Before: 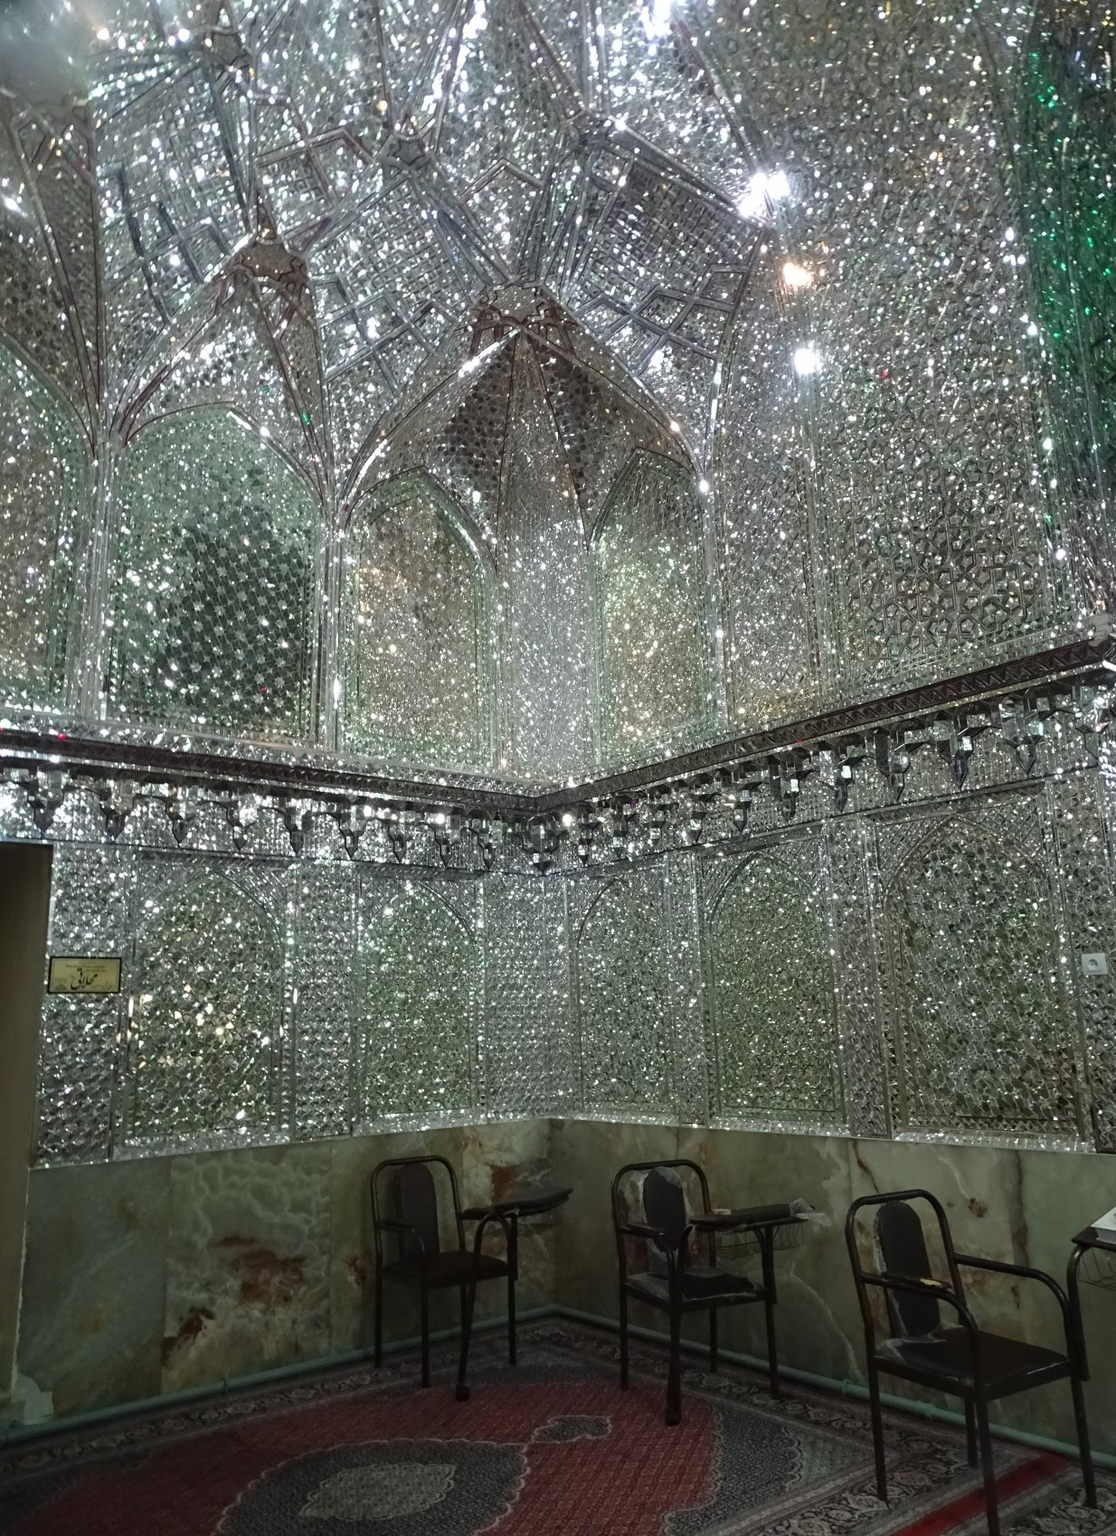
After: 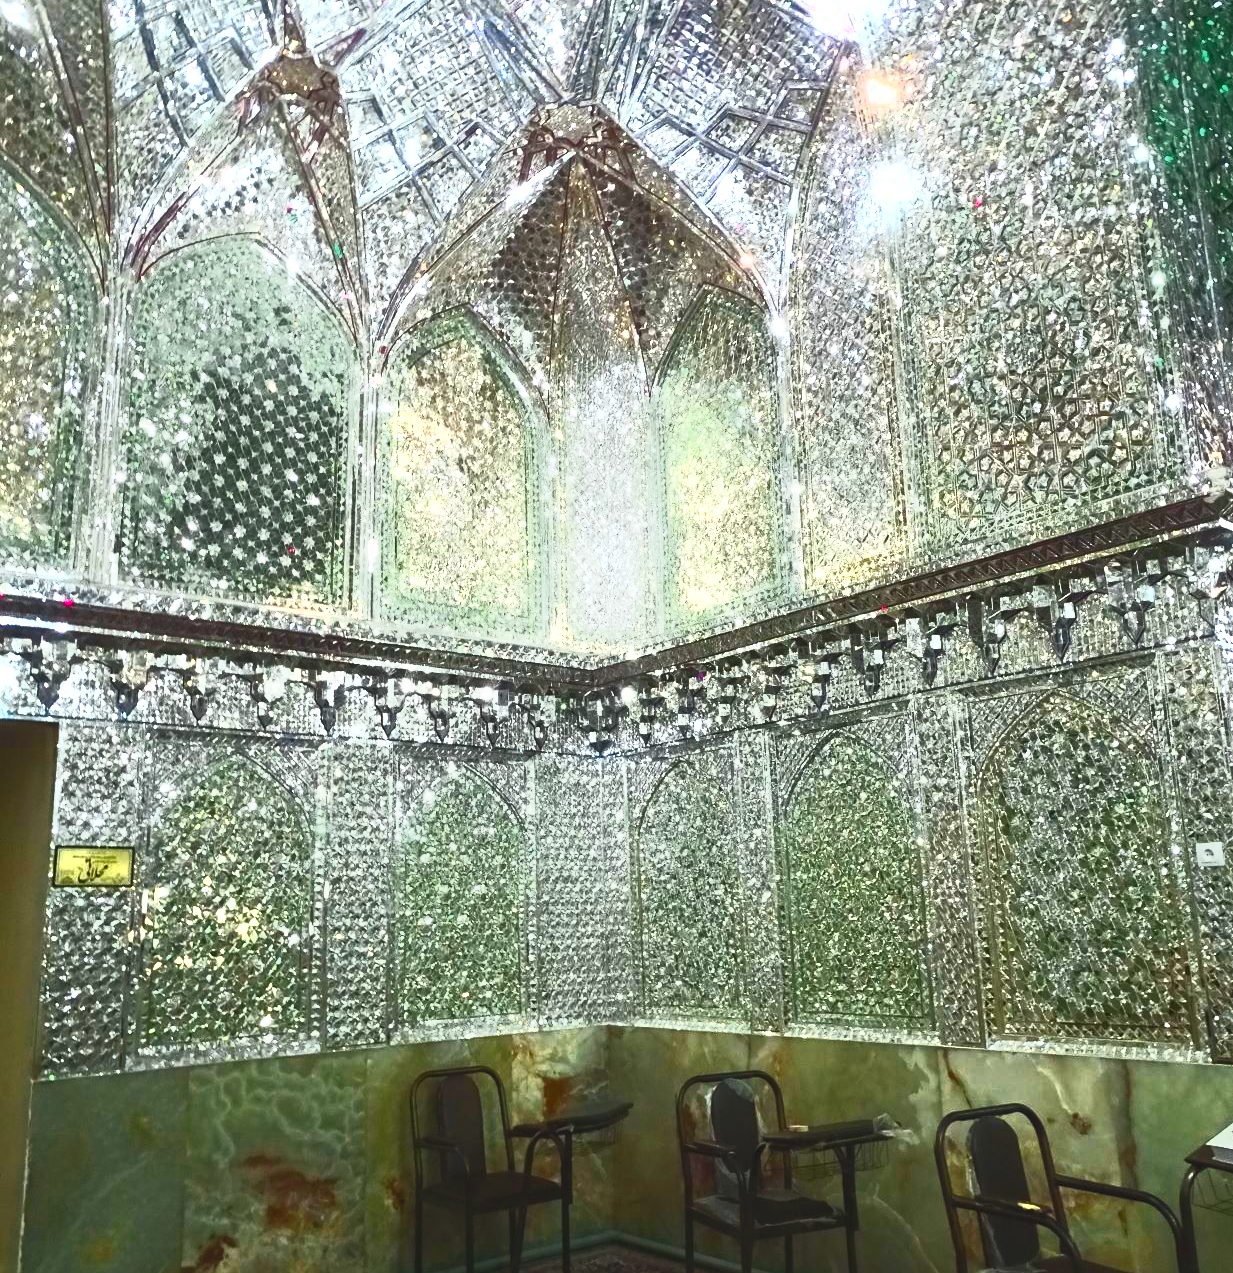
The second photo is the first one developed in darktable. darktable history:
color zones: curves: ch0 [(0, 0.485) (0.178, 0.476) (0.261, 0.623) (0.411, 0.403) (0.708, 0.603) (0.934, 0.412)]; ch1 [(0.003, 0.485) (0.149, 0.496) (0.229, 0.584) (0.326, 0.551) (0.484, 0.262) (0.757, 0.643)]
crop and rotate: top 12.594%, bottom 12.422%
contrast brightness saturation: contrast 0.995, brightness 0.999, saturation 0.984
